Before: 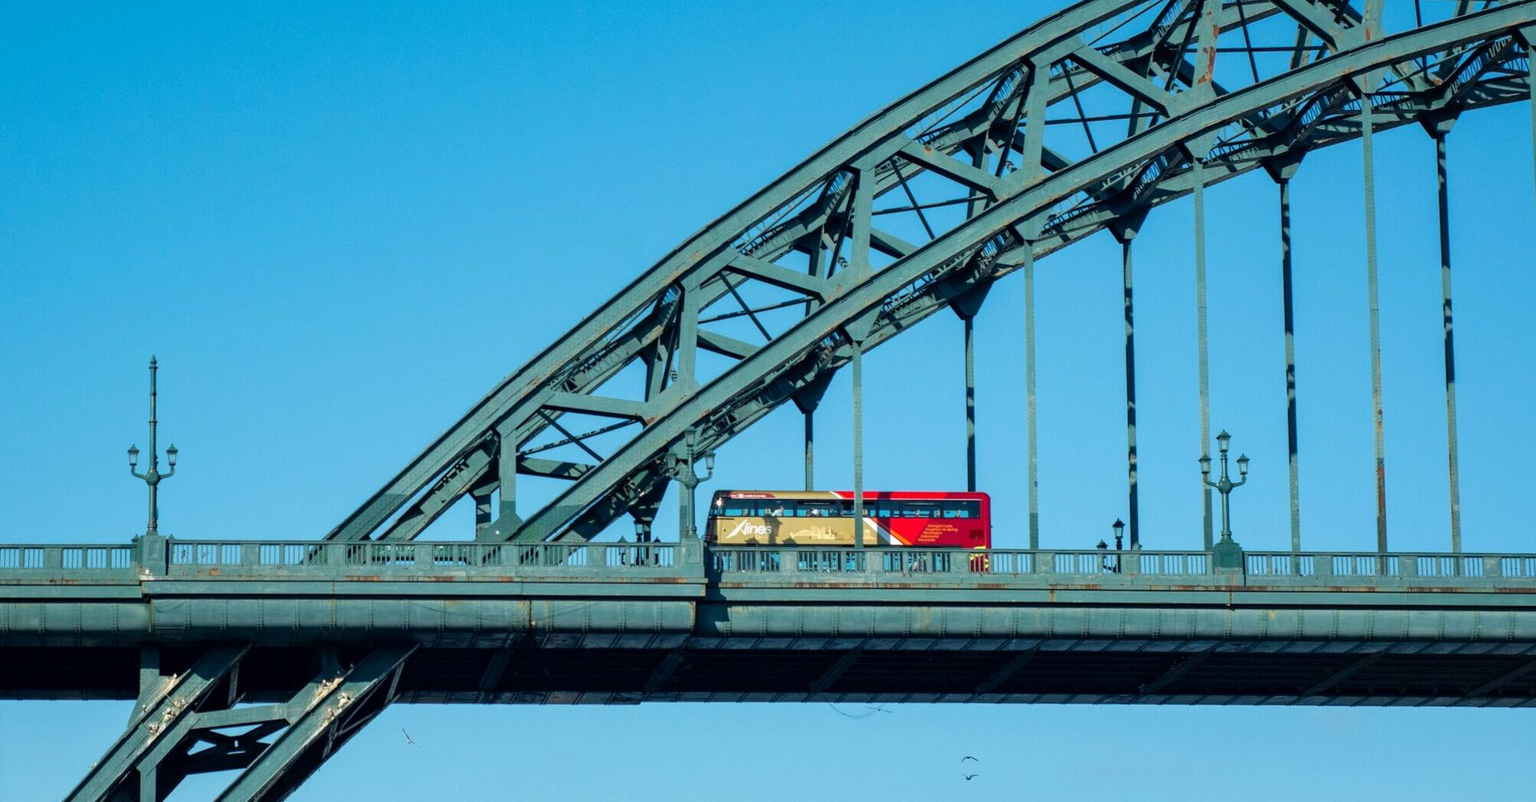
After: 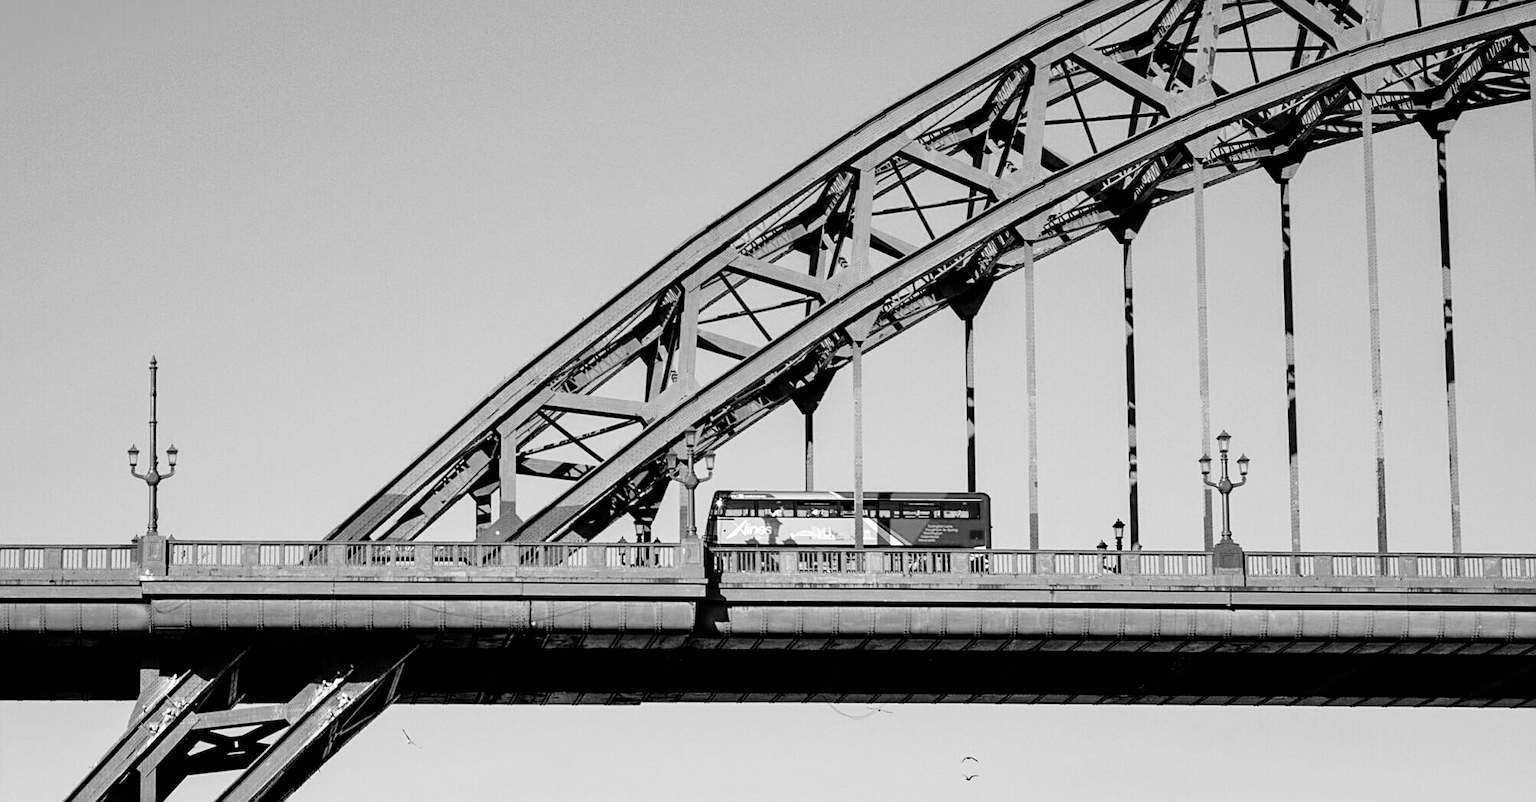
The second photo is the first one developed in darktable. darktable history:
exposure: black level correction 0, exposure 0.594 EV, compensate highlight preservation false
filmic rgb: black relative exposure -5.02 EV, white relative exposure 3.18 EV, hardness 3.44, contrast 1.185, highlights saturation mix -49.96%, preserve chrominance no, color science v5 (2021)
sharpen: on, module defaults
